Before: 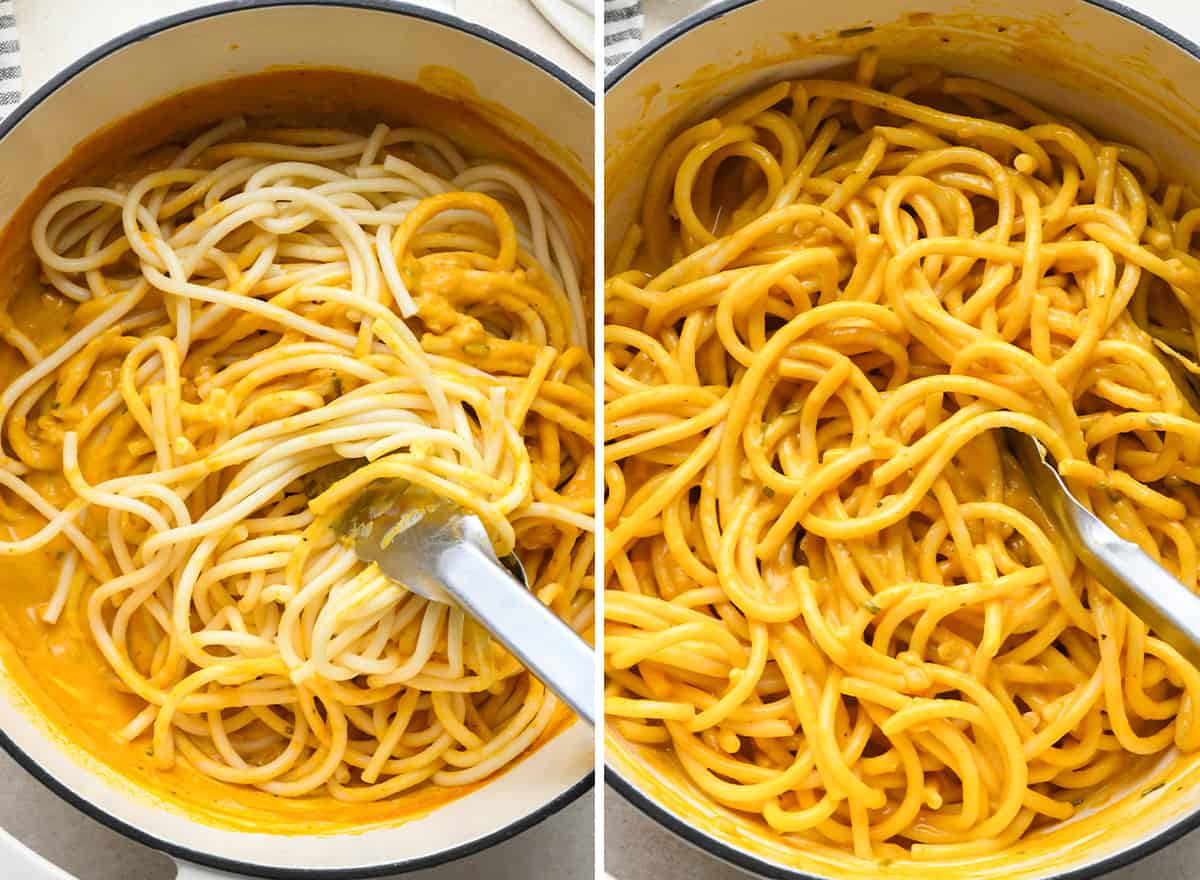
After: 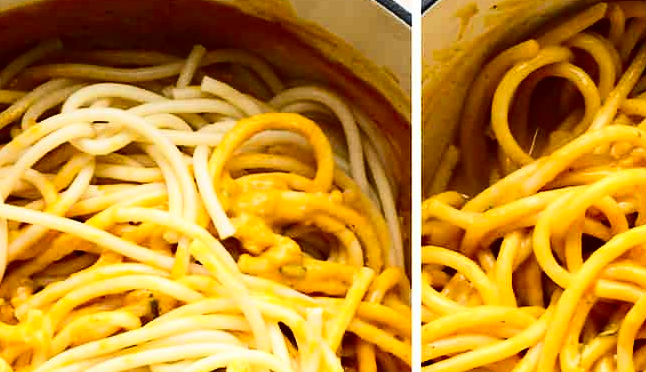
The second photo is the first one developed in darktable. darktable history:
crop: left 15.306%, top 9.065%, right 30.789%, bottom 48.638%
contrast brightness saturation: contrast 0.32, brightness -0.08, saturation 0.17
